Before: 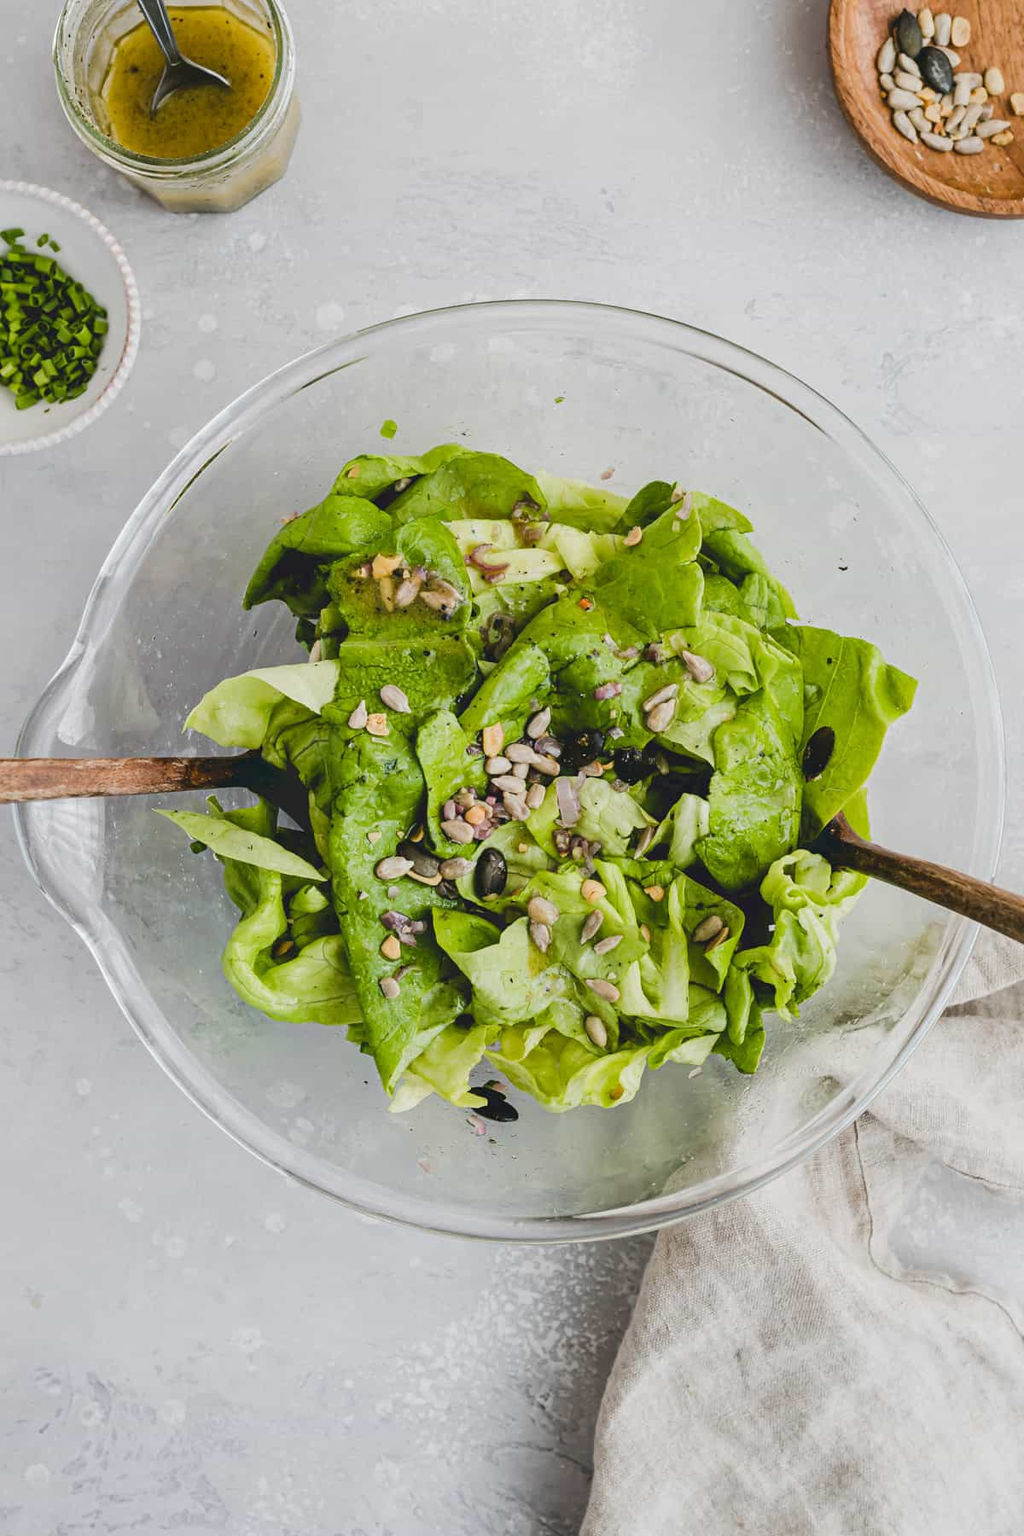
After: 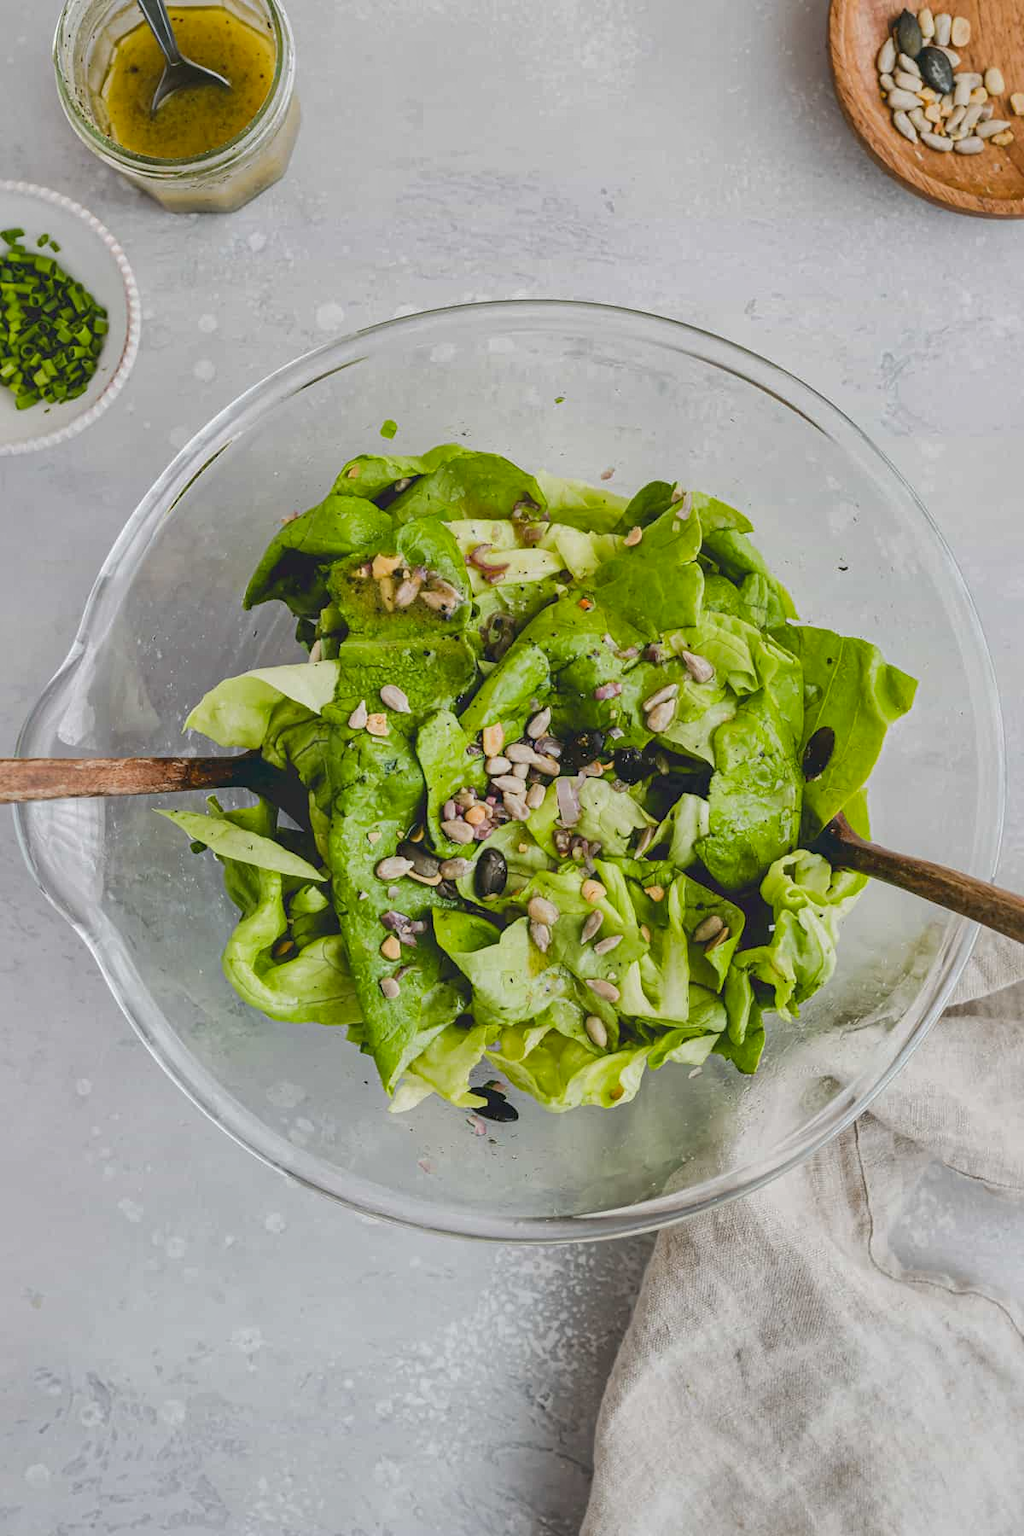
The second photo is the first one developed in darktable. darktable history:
local contrast: highlights 63%, shadows 106%, detail 107%, midtone range 0.528
shadows and highlights: on, module defaults
